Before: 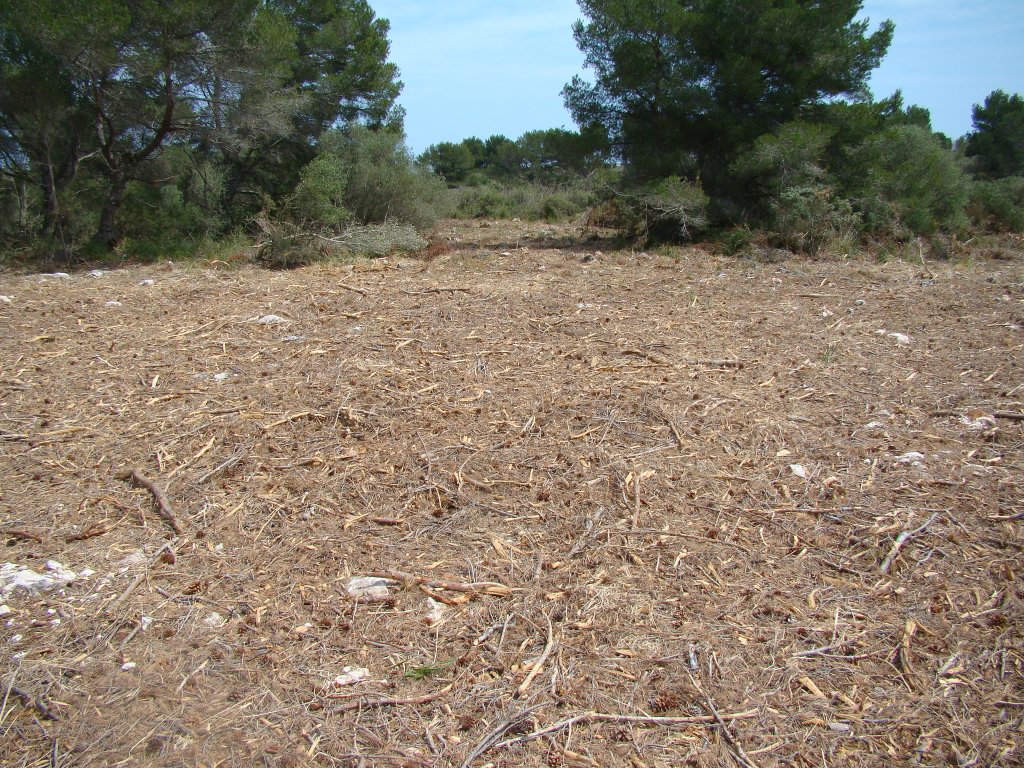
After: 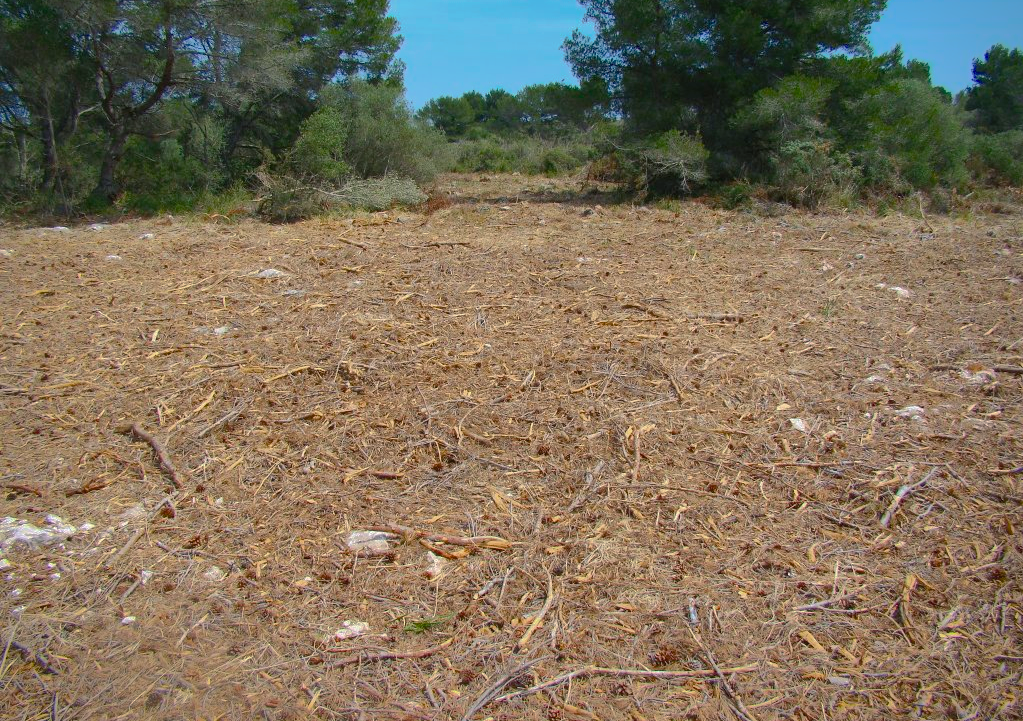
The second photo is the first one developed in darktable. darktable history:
crop and rotate: top 6.061%
tone equalizer: edges refinement/feathering 500, mask exposure compensation -1.57 EV, preserve details no
color balance rgb: shadows lift › chroma 2.014%, shadows lift › hue 248.5°, perceptual saturation grading › global saturation 19.47%, global vibrance 15.96%, saturation formula JzAzBz (2021)
shadows and highlights: shadows 38.1, highlights -74.38, highlights color adjustment 78.4%
